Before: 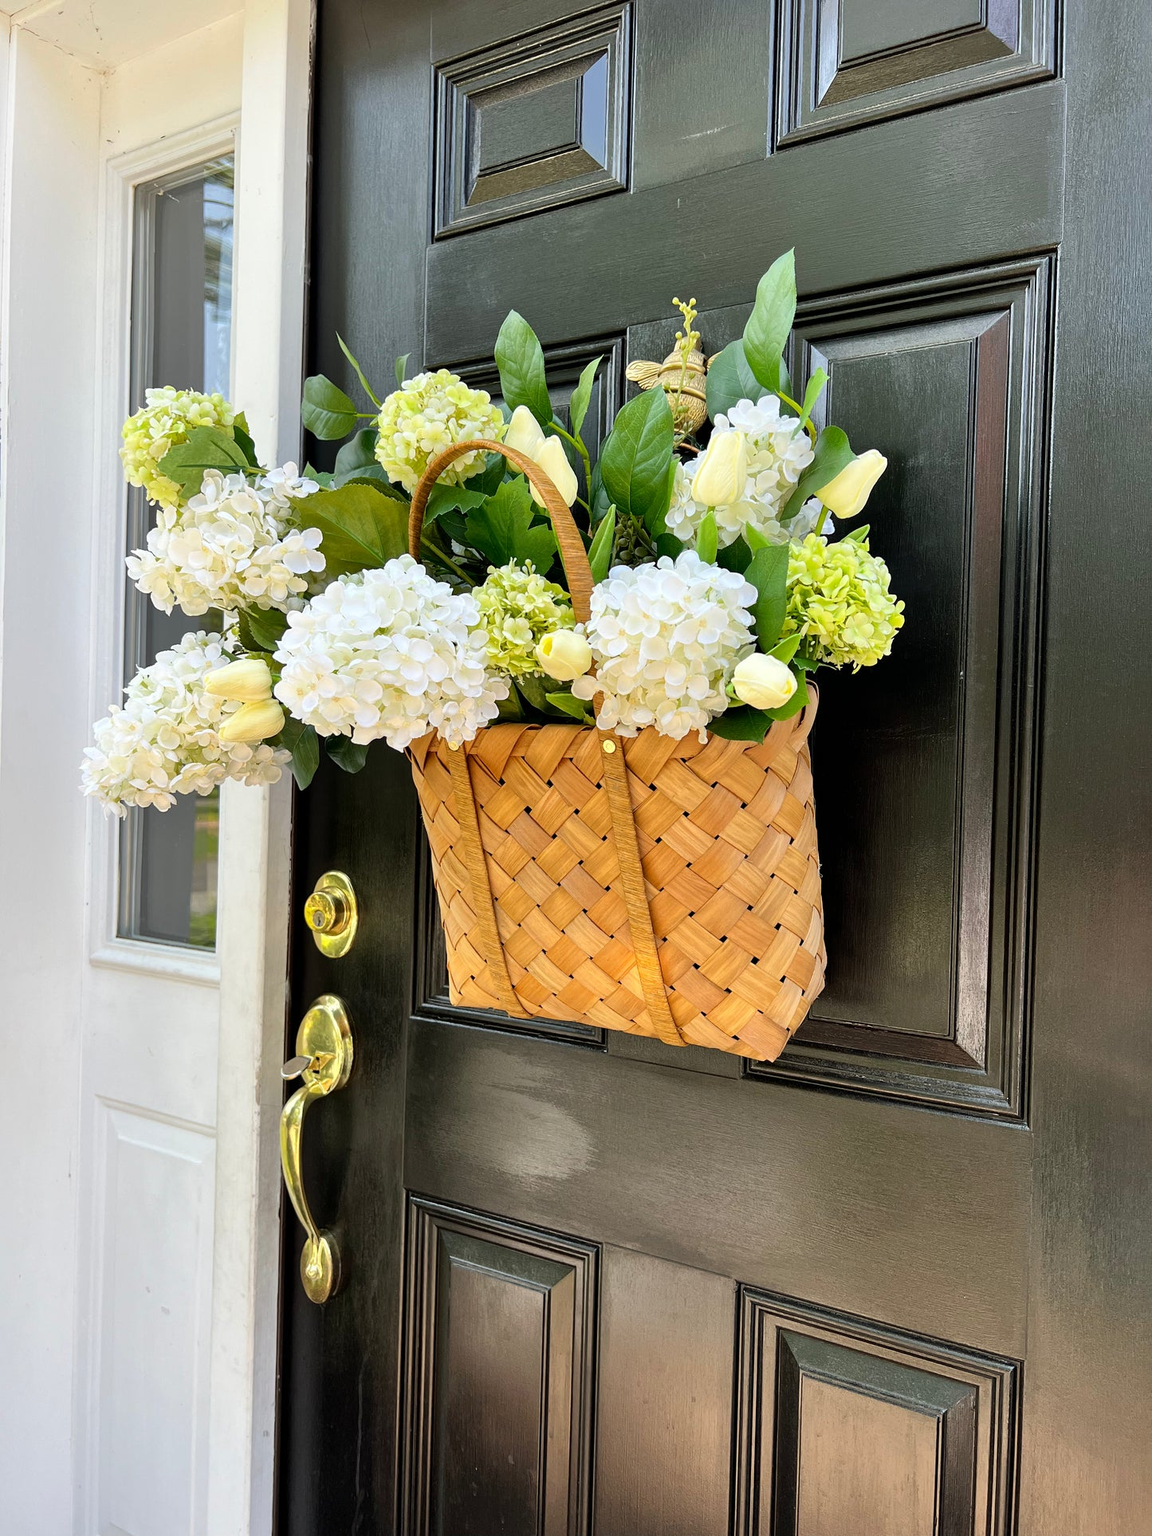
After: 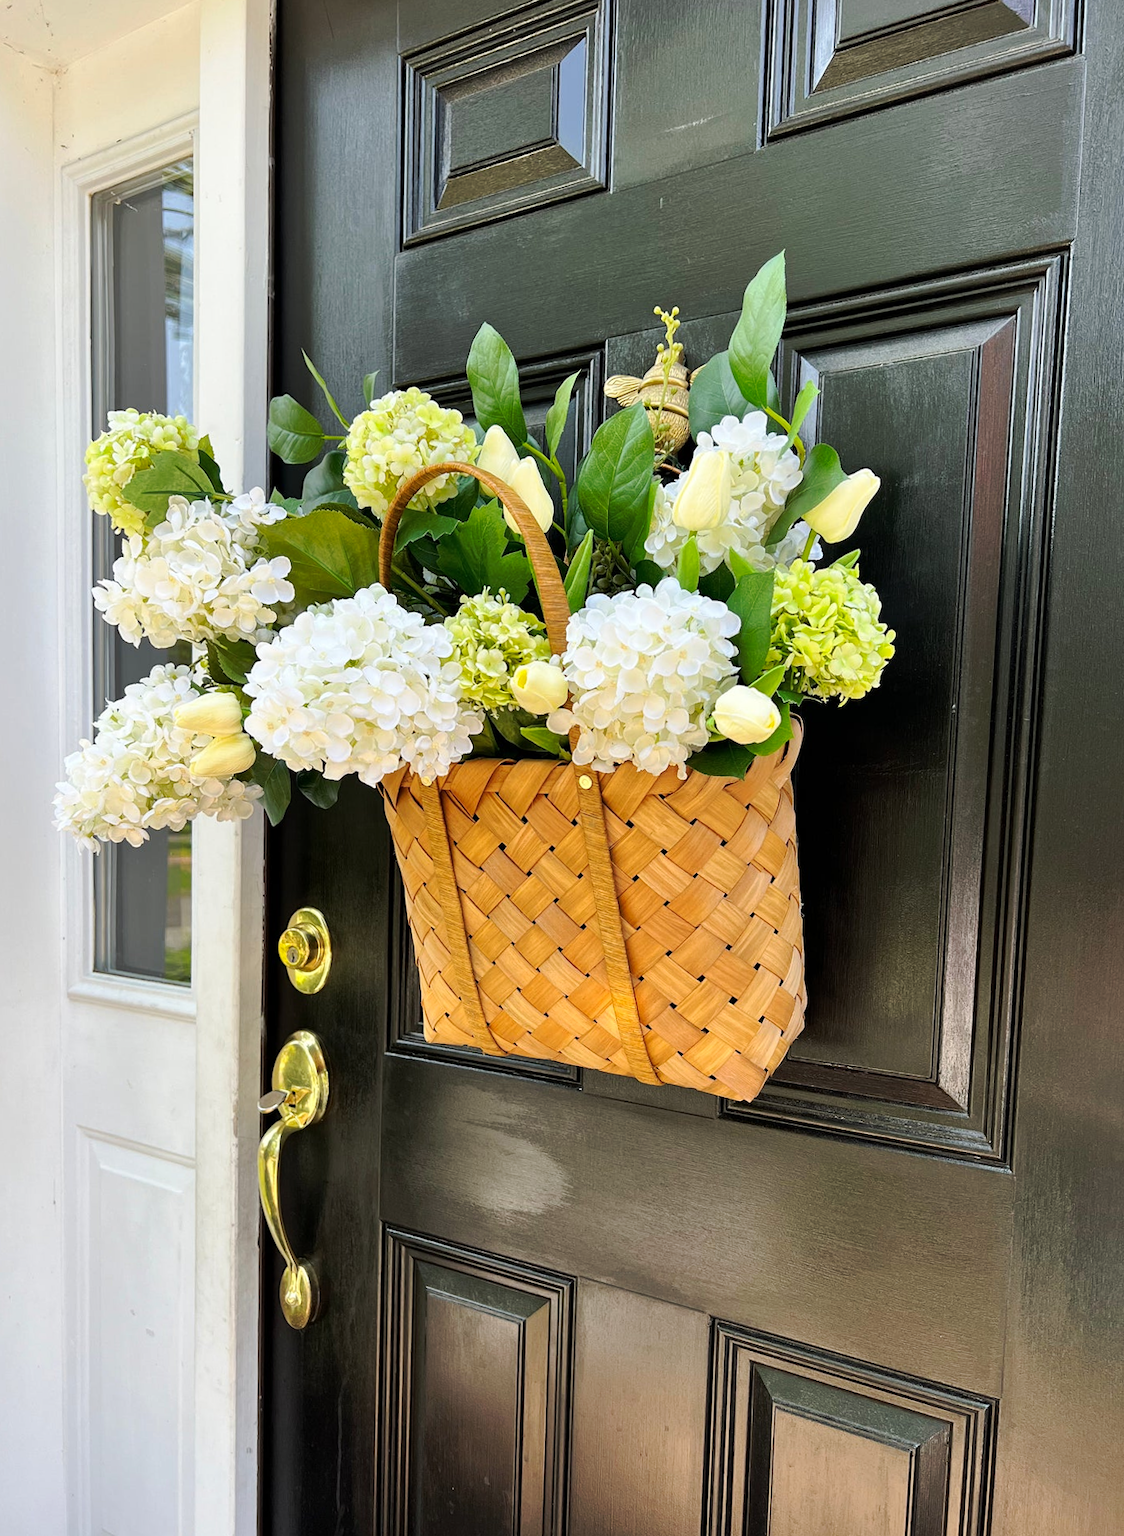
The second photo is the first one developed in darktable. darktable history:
rotate and perspective: rotation 0.074°, lens shift (vertical) 0.096, lens shift (horizontal) -0.041, crop left 0.043, crop right 0.952, crop top 0.024, crop bottom 0.979
tone curve: curves: ch0 [(0, 0) (0.003, 0.003) (0.011, 0.01) (0.025, 0.023) (0.044, 0.041) (0.069, 0.064) (0.1, 0.092) (0.136, 0.125) (0.177, 0.163) (0.224, 0.207) (0.277, 0.255) (0.335, 0.309) (0.399, 0.375) (0.468, 0.459) (0.543, 0.548) (0.623, 0.629) (0.709, 0.716) (0.801, 0.808) (0.898, 0.911) (1, 1)], preserve colors none
exposure: compensate highlight preservation false
